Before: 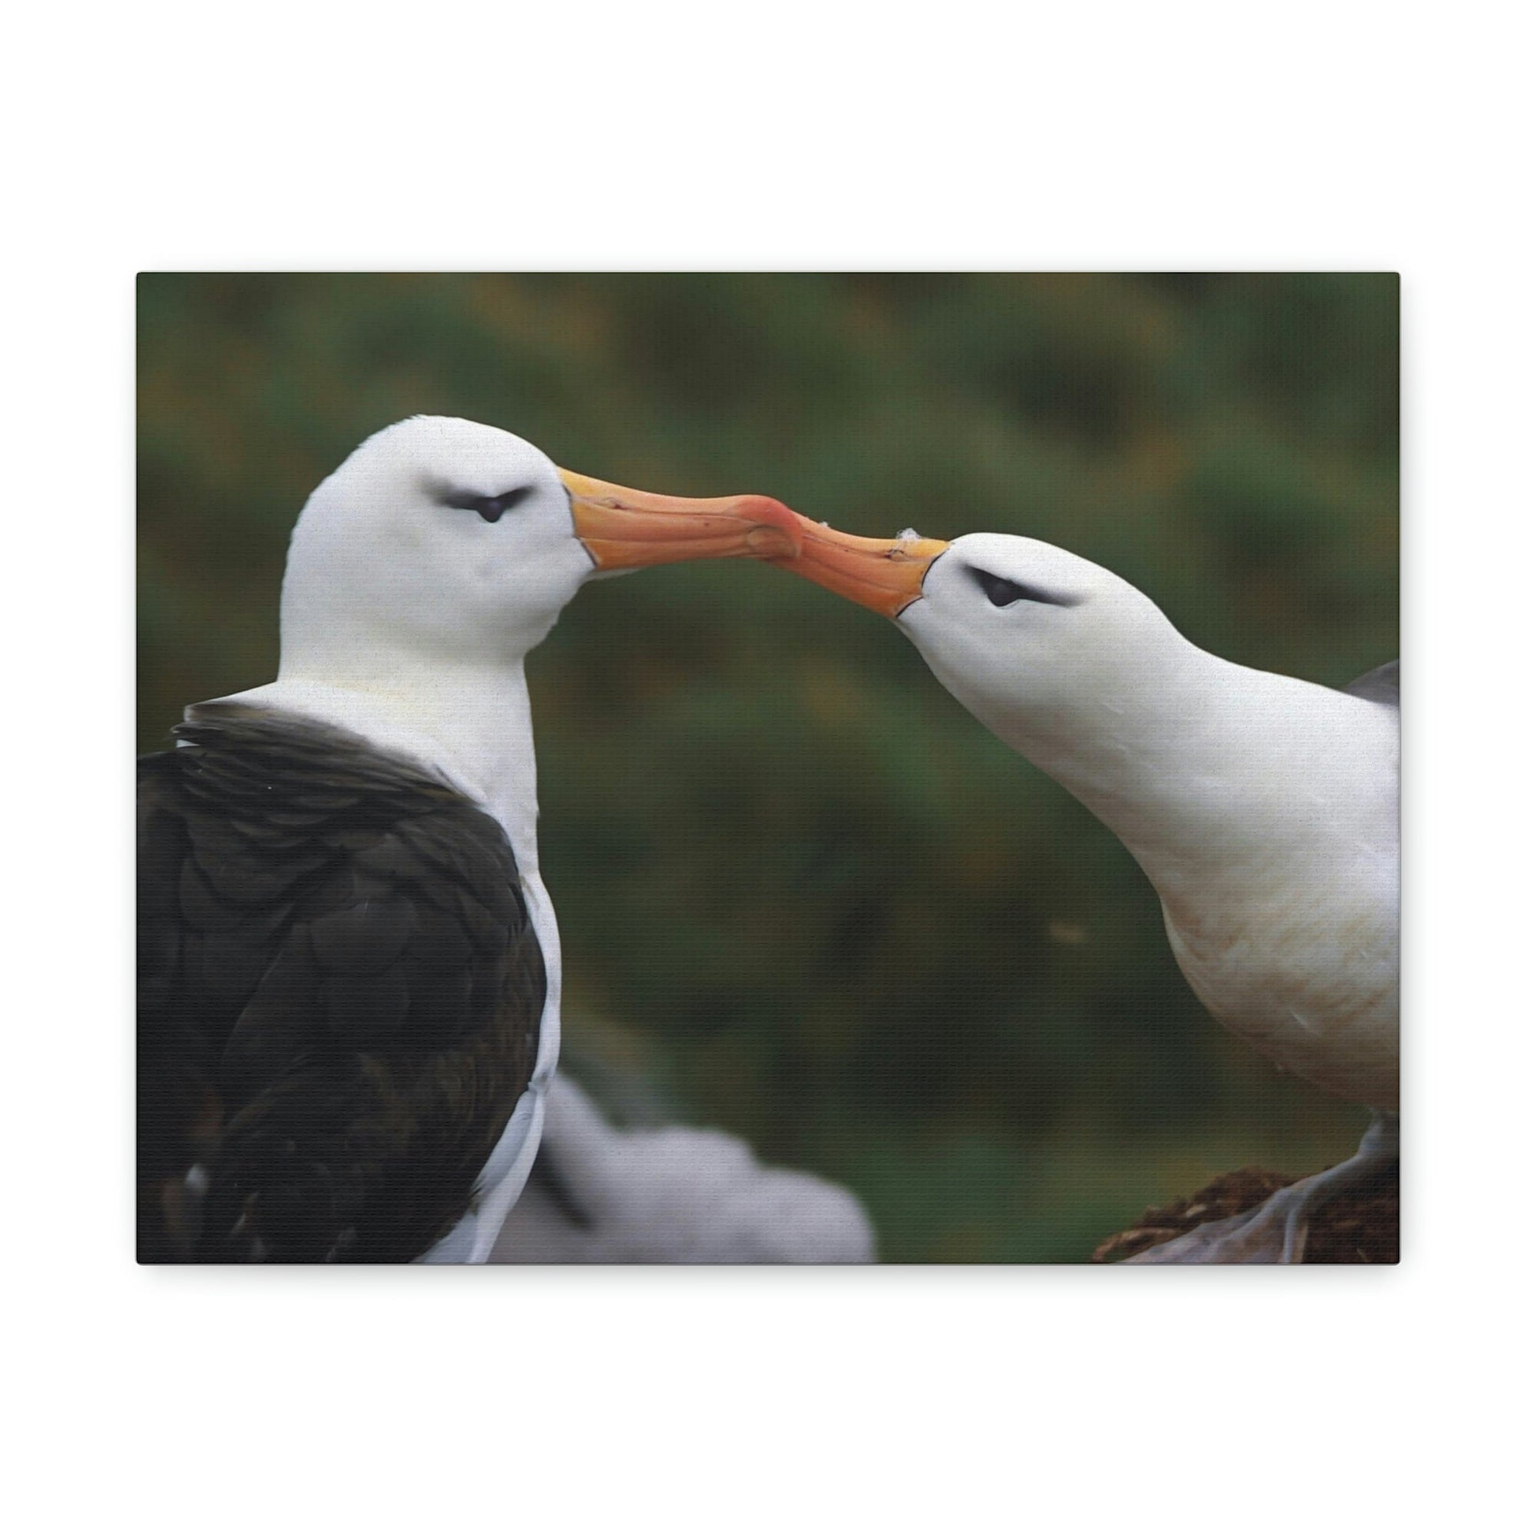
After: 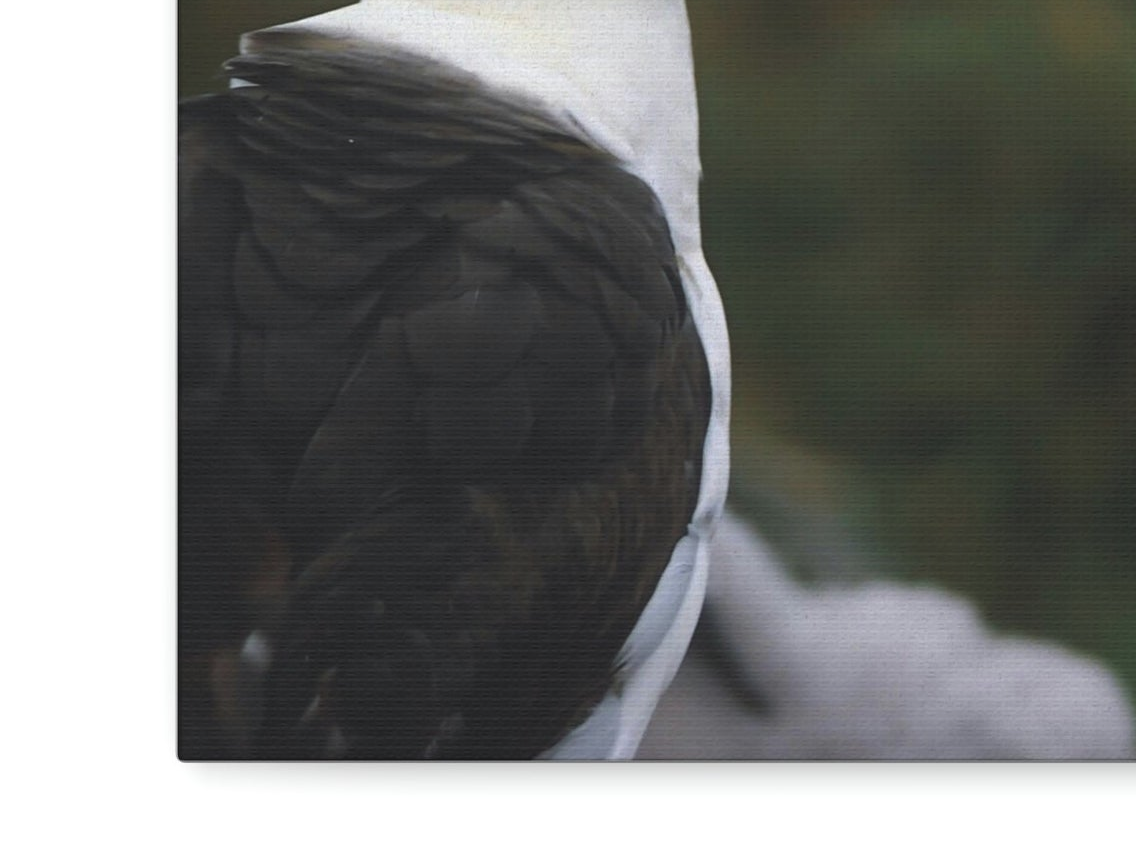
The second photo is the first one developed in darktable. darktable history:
crop: top 44.272%, right 43.16%, bottom 12.844%
exposure: black level correction -0.008, exposure 0.068 EV, compensate highlight preservation false
